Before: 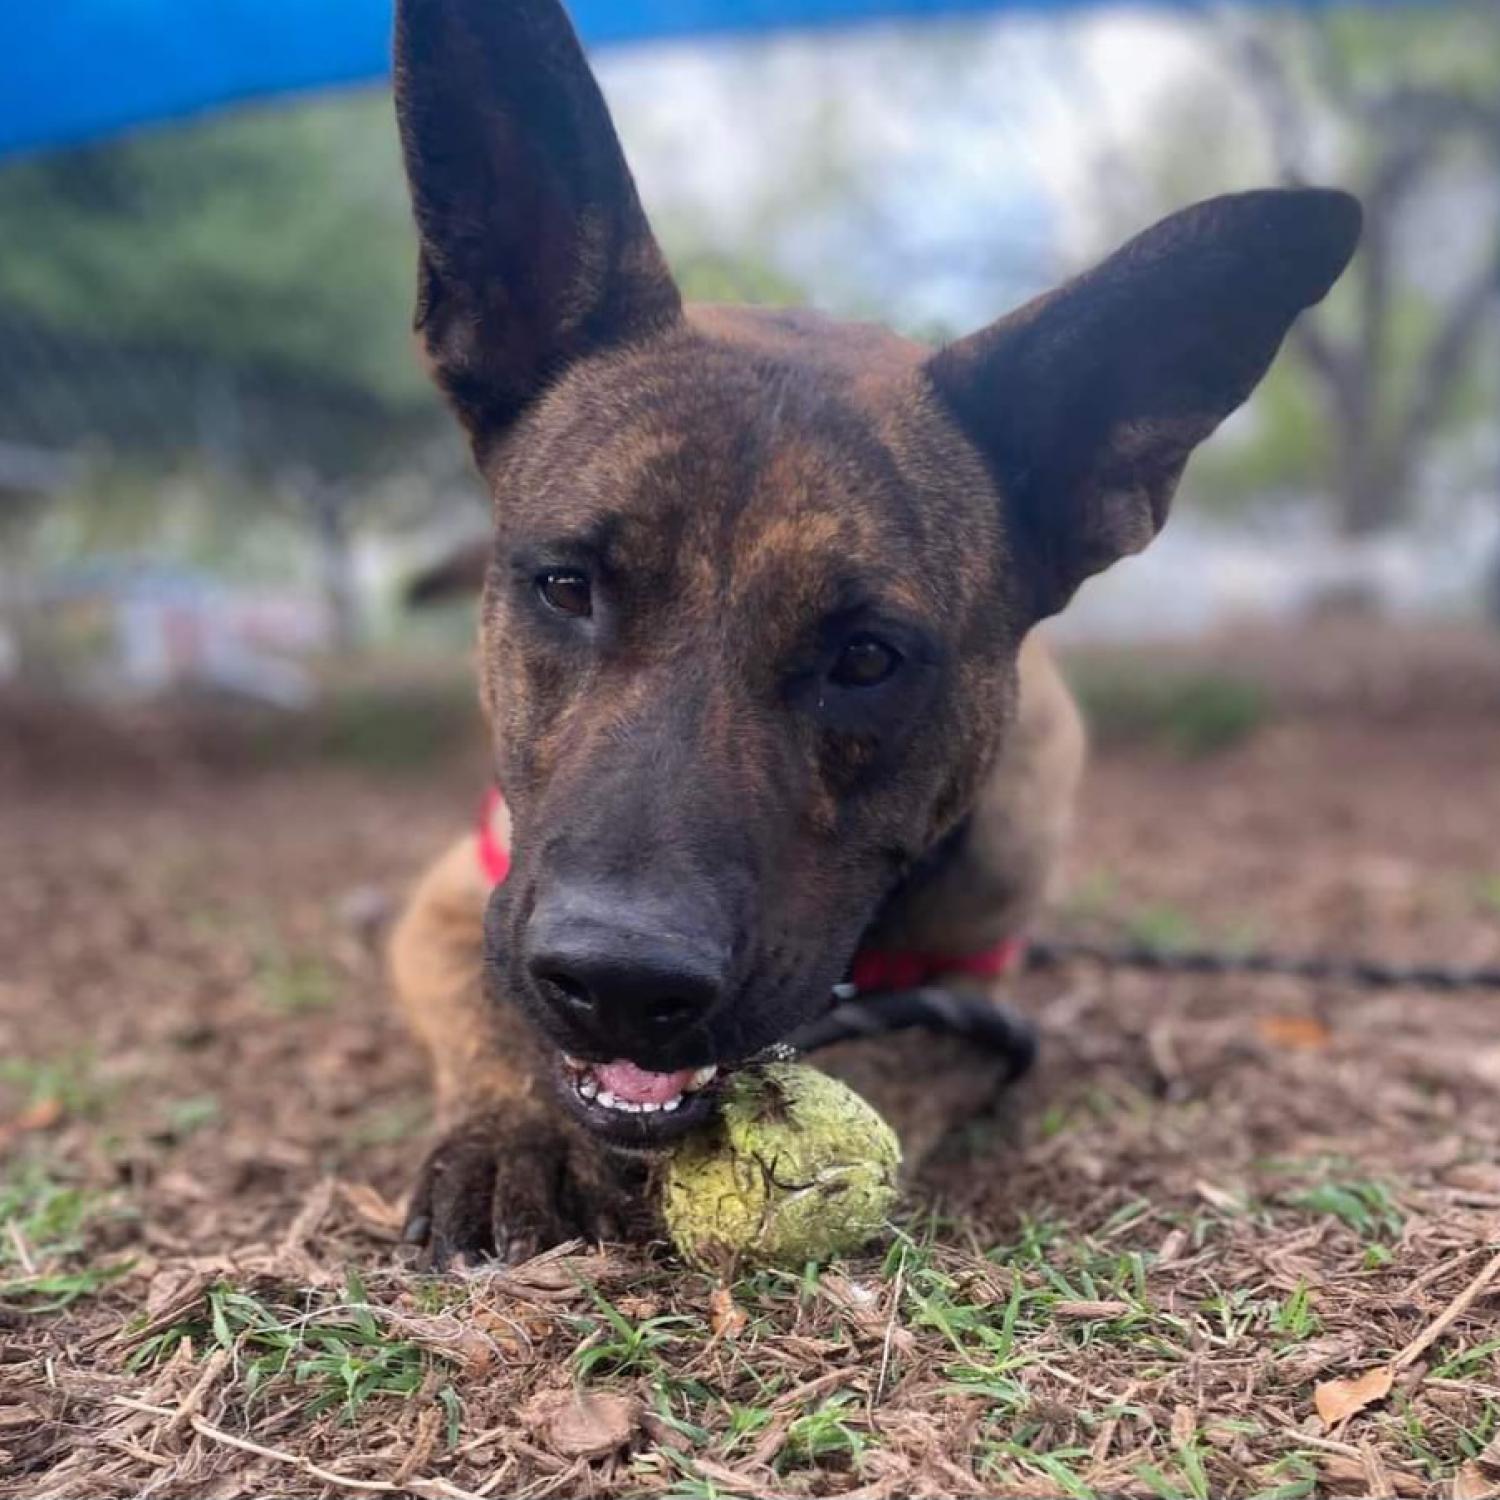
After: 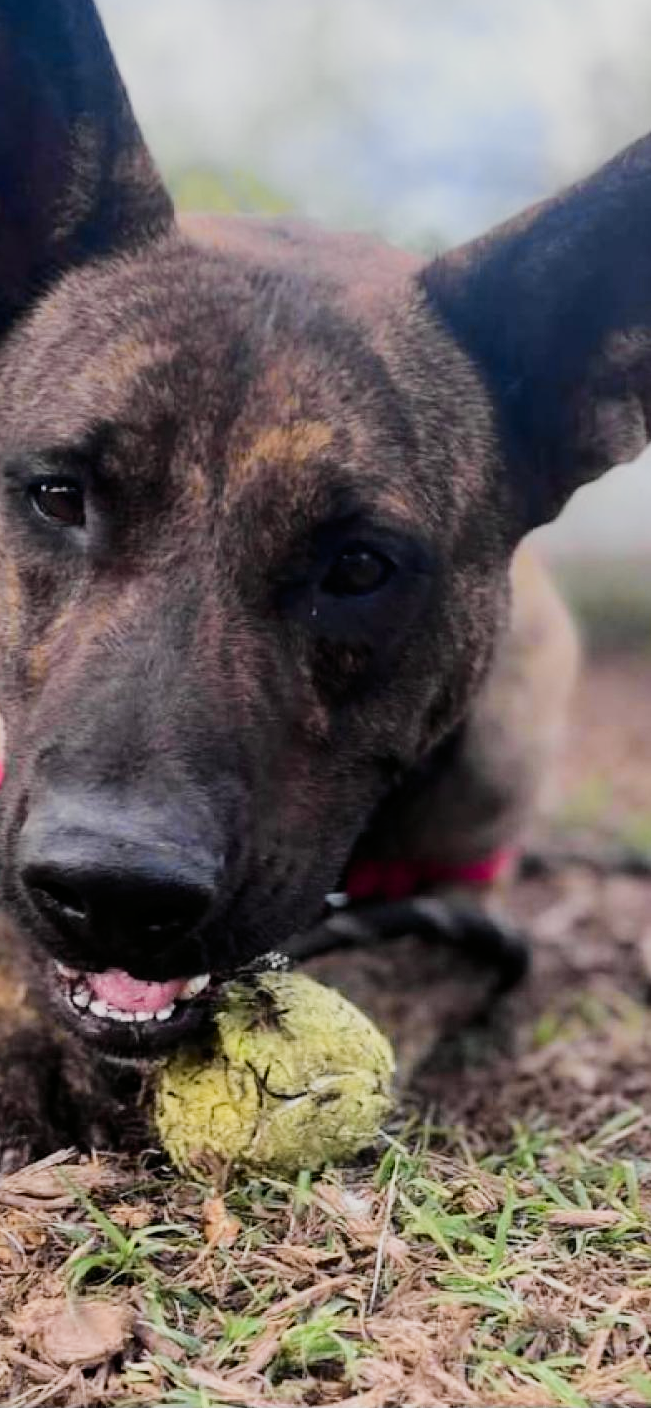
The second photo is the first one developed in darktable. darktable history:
filmic rgb: black relative exposure -7.65 EV, white relative exposure 4.56 EV, hardness 3.61
crop: left 33.837%, top 6.081%, right 22.743%
color balance rgb: perceptual saturation grading › global saturation -0.119%, global vibrance 20%
tone curve: curves: ch0 [(0, 0) (0.037, 0.025) (0.131, 0.093) (0.275, 0.256) (0.476, 0.517) (0.607, 0.667) (0.691, 0.745) (0.789, 0.836) (0.911, 0.925) (0.997, 0.995)]; ch1 [(0, 0) (0.301, 0.3) (0.444, 0.45) (0.493, 0.495) (0.507, 0.503) (0.534, 0.533) (0.582, 0.58) (0.658, 0.693) (0.746, 0.77) (1, 1)]; ch2 [(0, 0) (0.246, 0.233) (0.36, 0.352) (0.415, 0.418) (0.476, 0.492) (0.502, 0.504) (0.525, 0.518) (0.539, 0.544) (0.586, 0.602) (0.634, 0.651) (0.706, 0.727) (0.853, 0.852) (1, 0.951)], color space Lab, independent channels, preserve colors none
exposure: exposure 0.127 EV, compensate highlight preservation false
